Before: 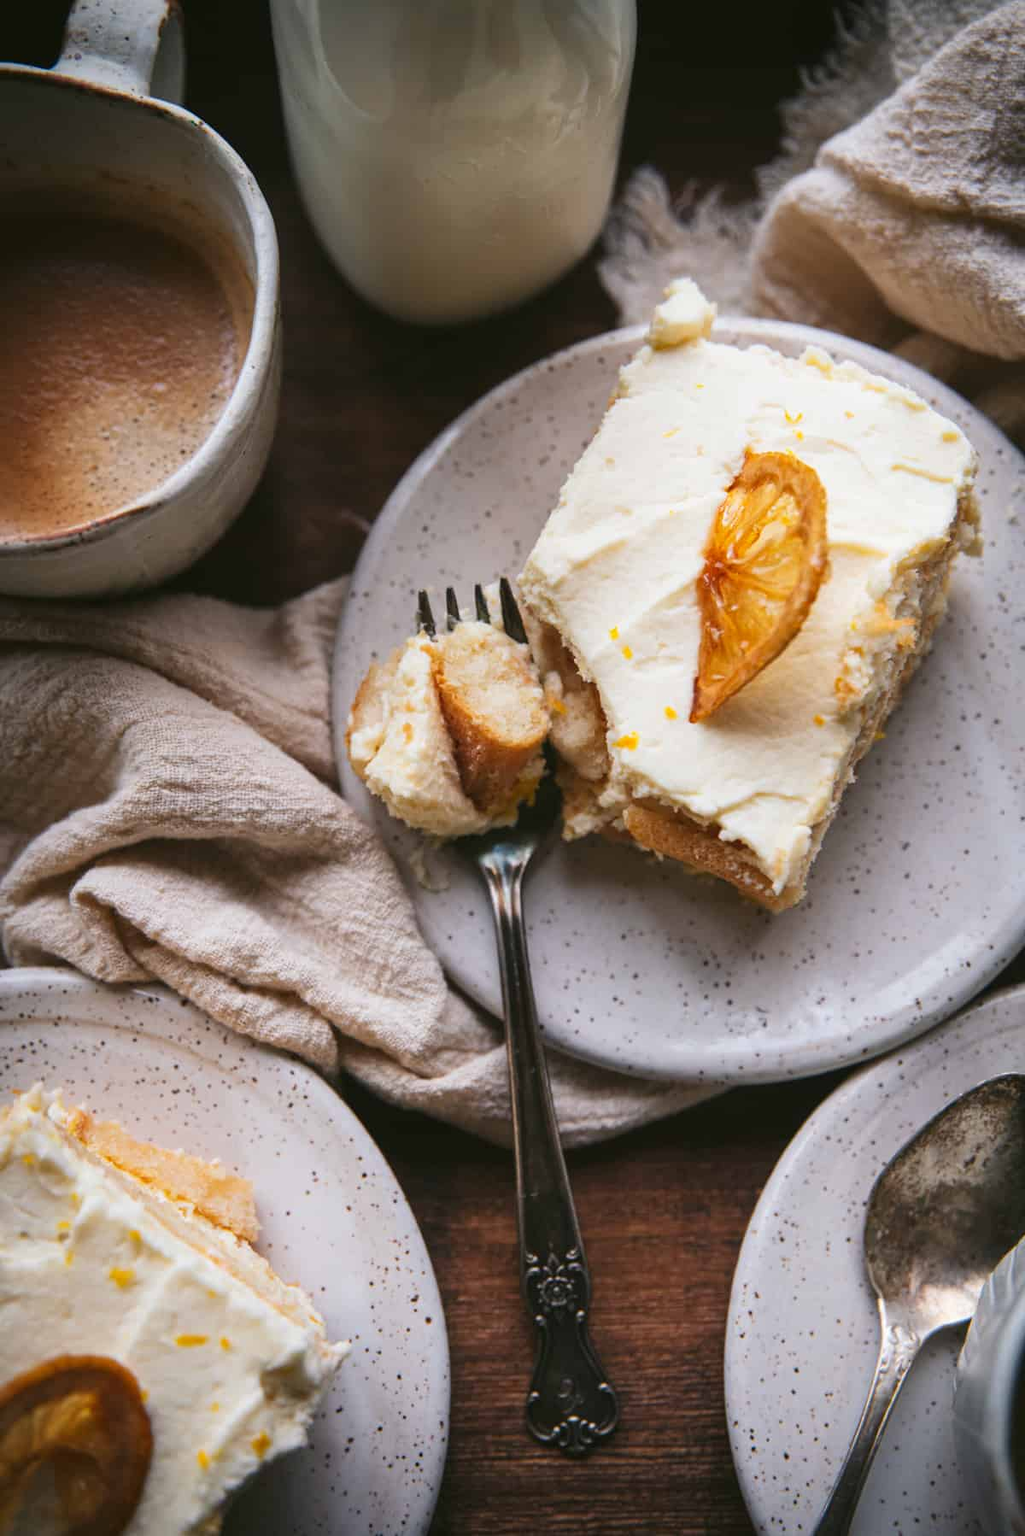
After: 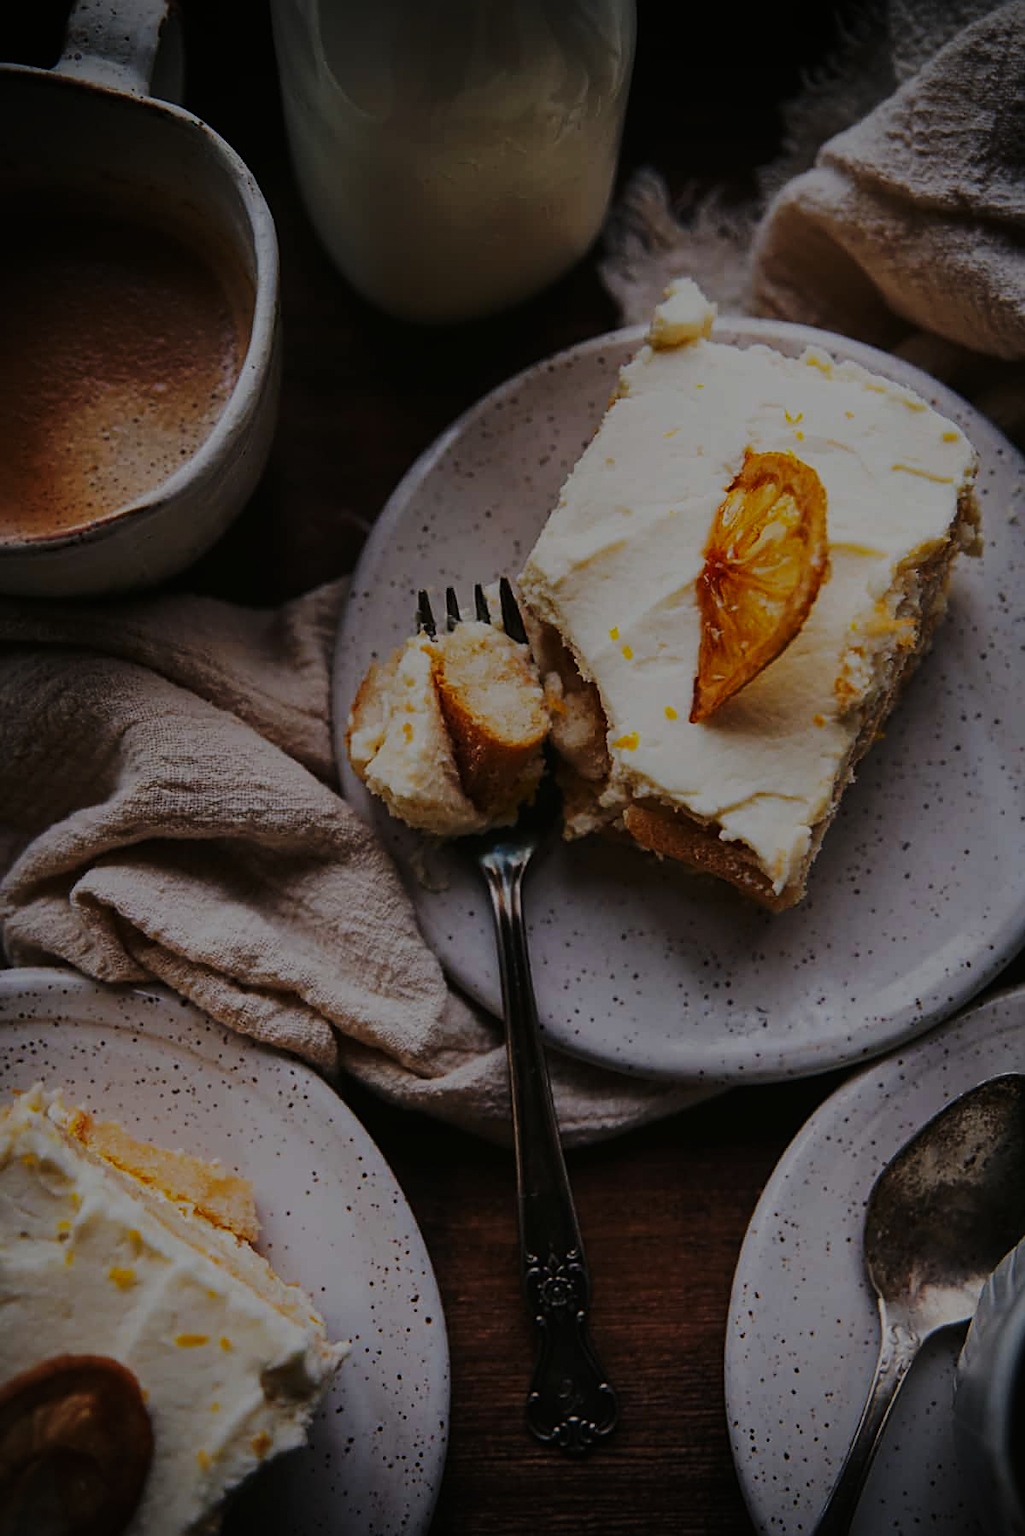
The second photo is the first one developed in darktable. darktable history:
sharpen: on, module defaults
vignetting: unbound false
base curve: curves: ch0 [(0, 0) (0.028, 0.03) (0.121, 0.232) (0.46, 0.748) (0.859, 0.968) (1, 1)], preserve colors none
exposure: exposure -2.399 EV, compensate exposure bias true, compensate highlight preservation false
tone equalizer: edges refinement/feathering 500, mask exposure compensation -1.57 EV, preserve details no
